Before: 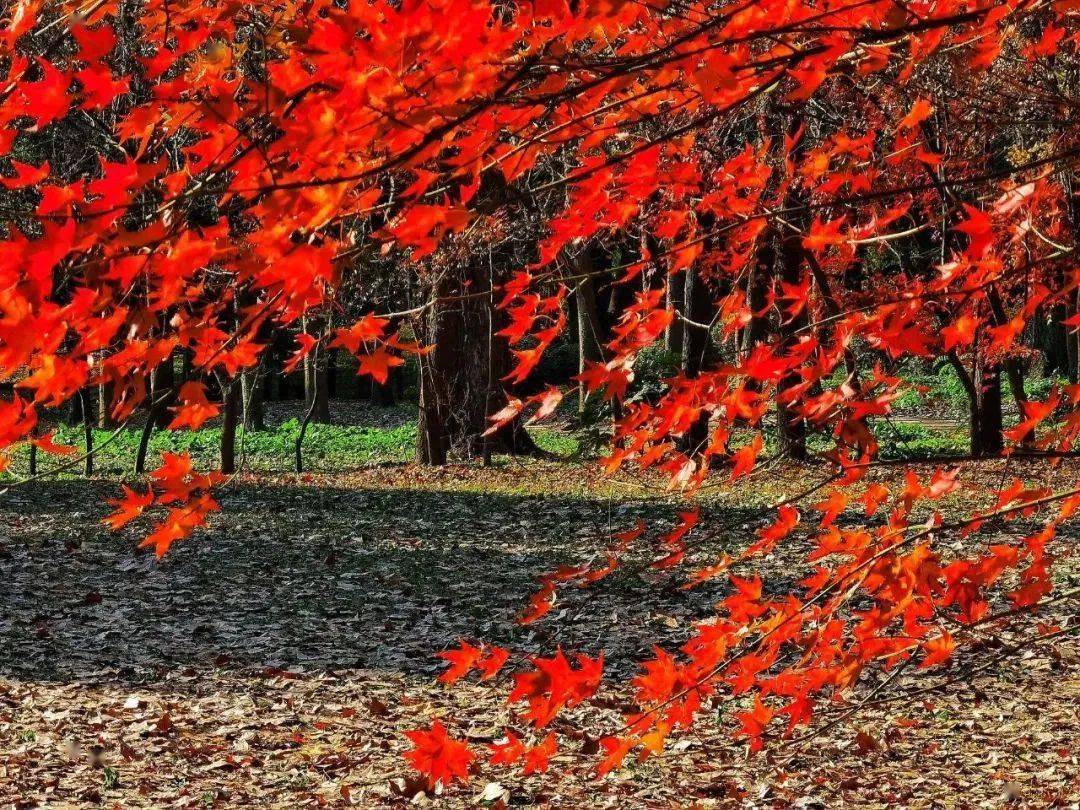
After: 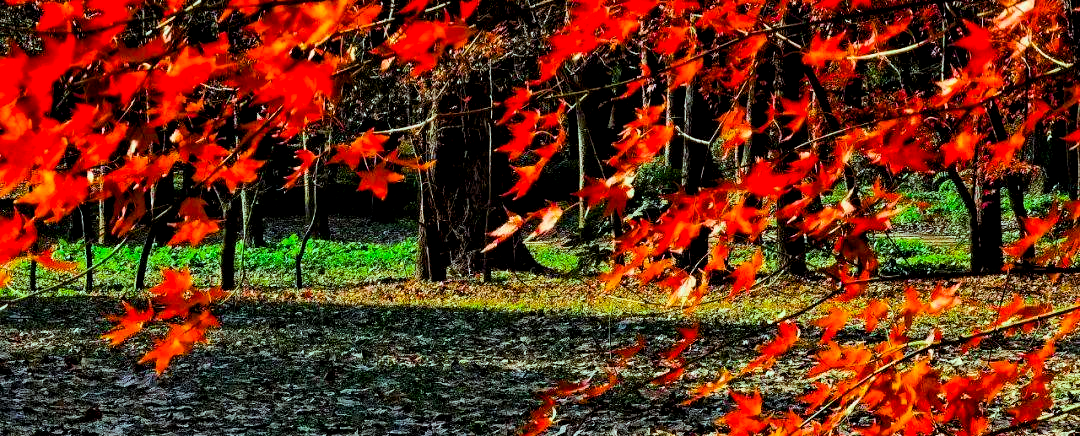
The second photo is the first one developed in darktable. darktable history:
color balance rgb: highlights gain › luminance 15.48%, highlights gain › chroma 3.902%, highlights gain › hue 206.76°, global offset › luminance -1.005%, linear chroma grading › global chroma 15.127%, perceptual saturation grading › global saturation 25.506%
crop and rotate: top 22.817%, bottom 23.342%
tone curve: curves: ch0 [(0, 0) (0.071, 0.047) (0.266, 0.26) (0.491, 0.552) (0.753, 0.818) (1, 0.983)]; ch1 [(0, 0) (0.346, 0.307) (0.408, 0.369) (0.463, 0.443) (0.482, 0.493) (0.502, 0.5) (0.517, 0.518) (0.546, 0.576) (0.588, 0.643) (0.651, 0.709) (1, 1)]; ch2 [(0, 0) (0.346, 0.34) (0.434, 0.46) (0.485, 0.494) (0.5, 0.494) (0.517, 0.503) (0.535, 0.545) (0.583, 0.634) (0.625, 0.686) (1, 1)], color space Lab, linked channels, preserve colors none
